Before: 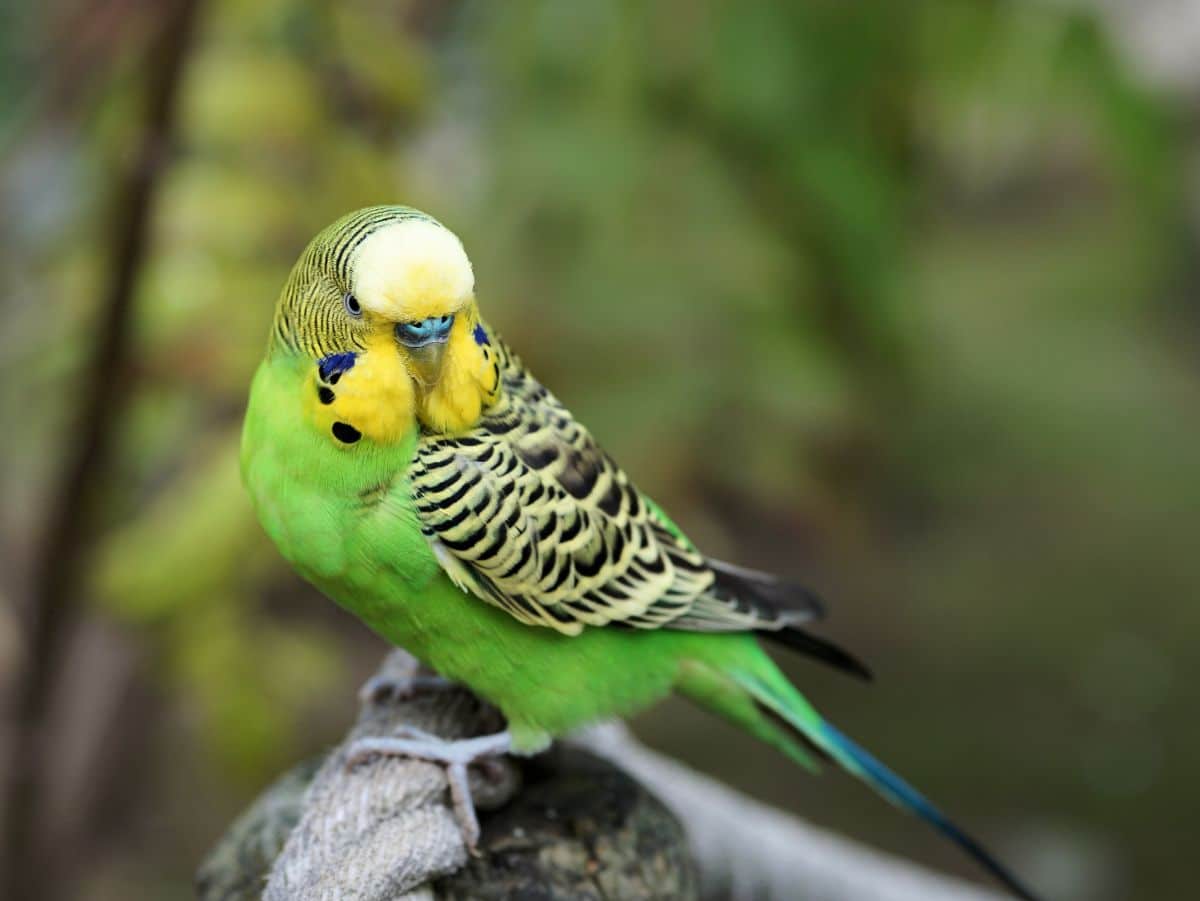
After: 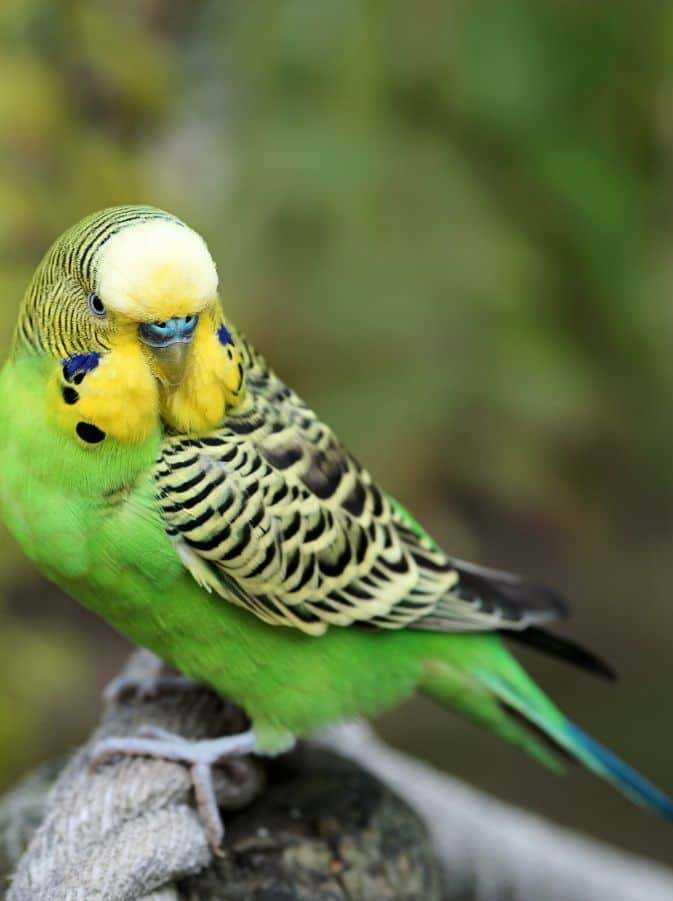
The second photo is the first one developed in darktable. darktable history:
crop: left 21.391%, right 22.483%
